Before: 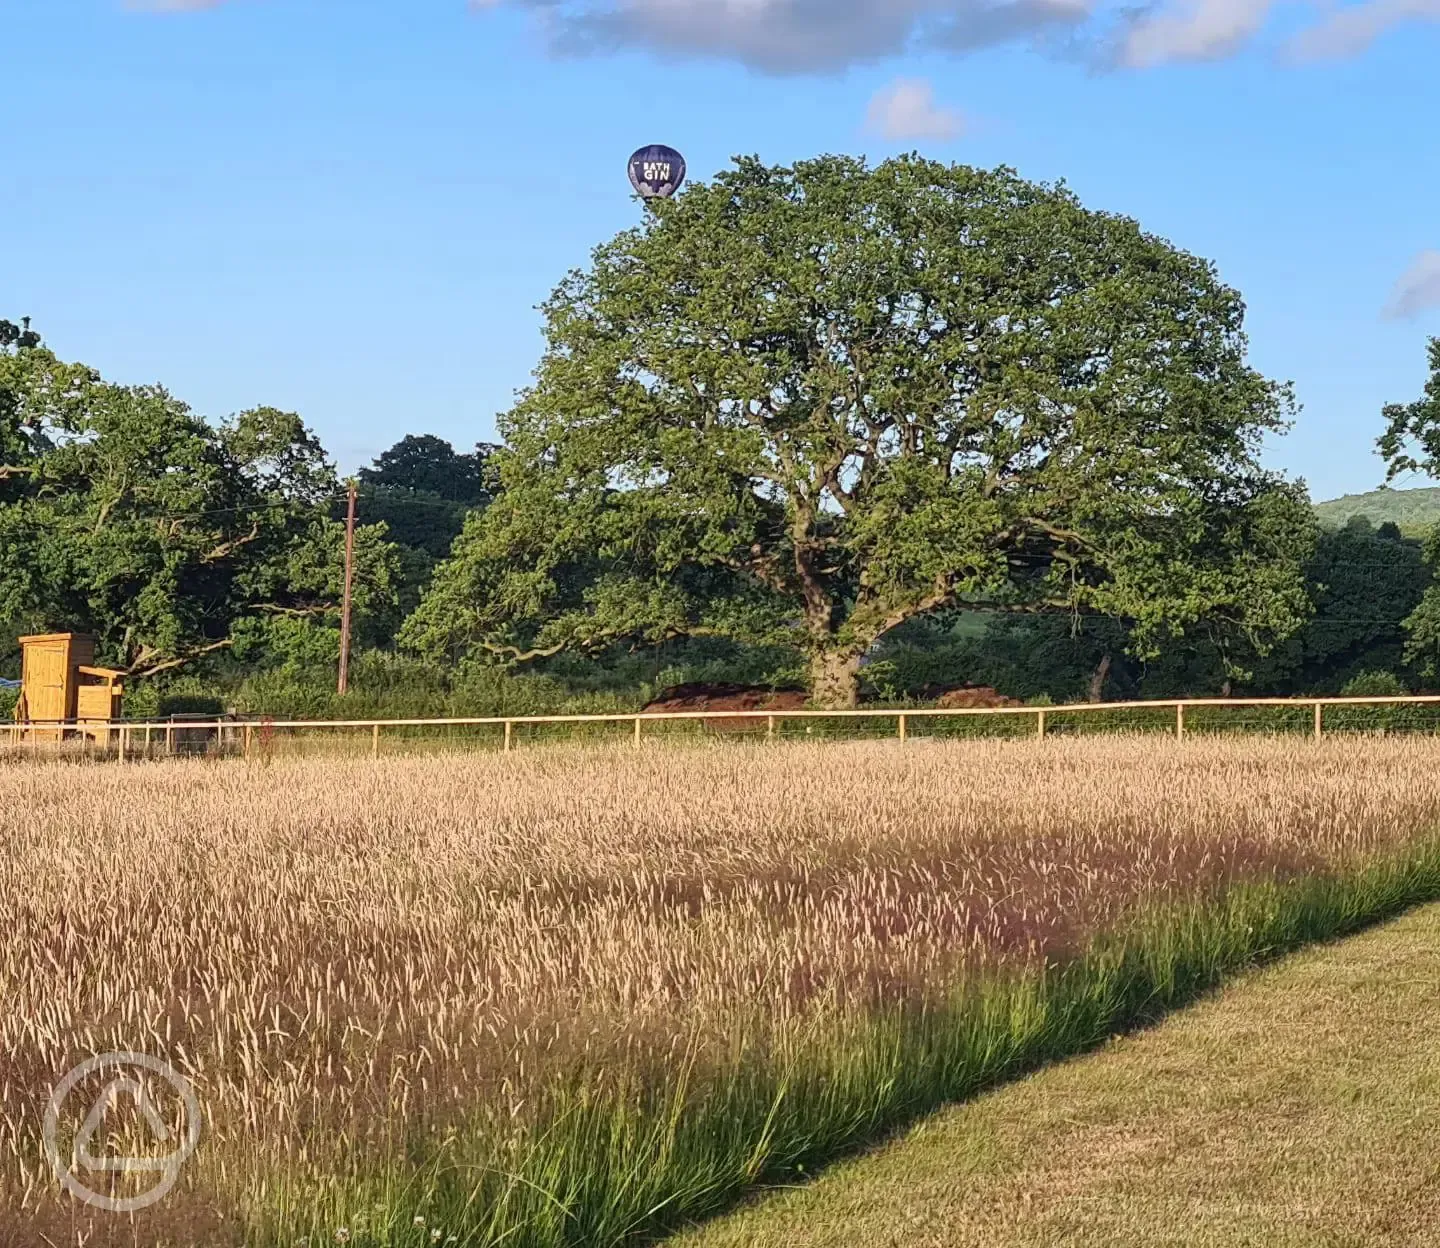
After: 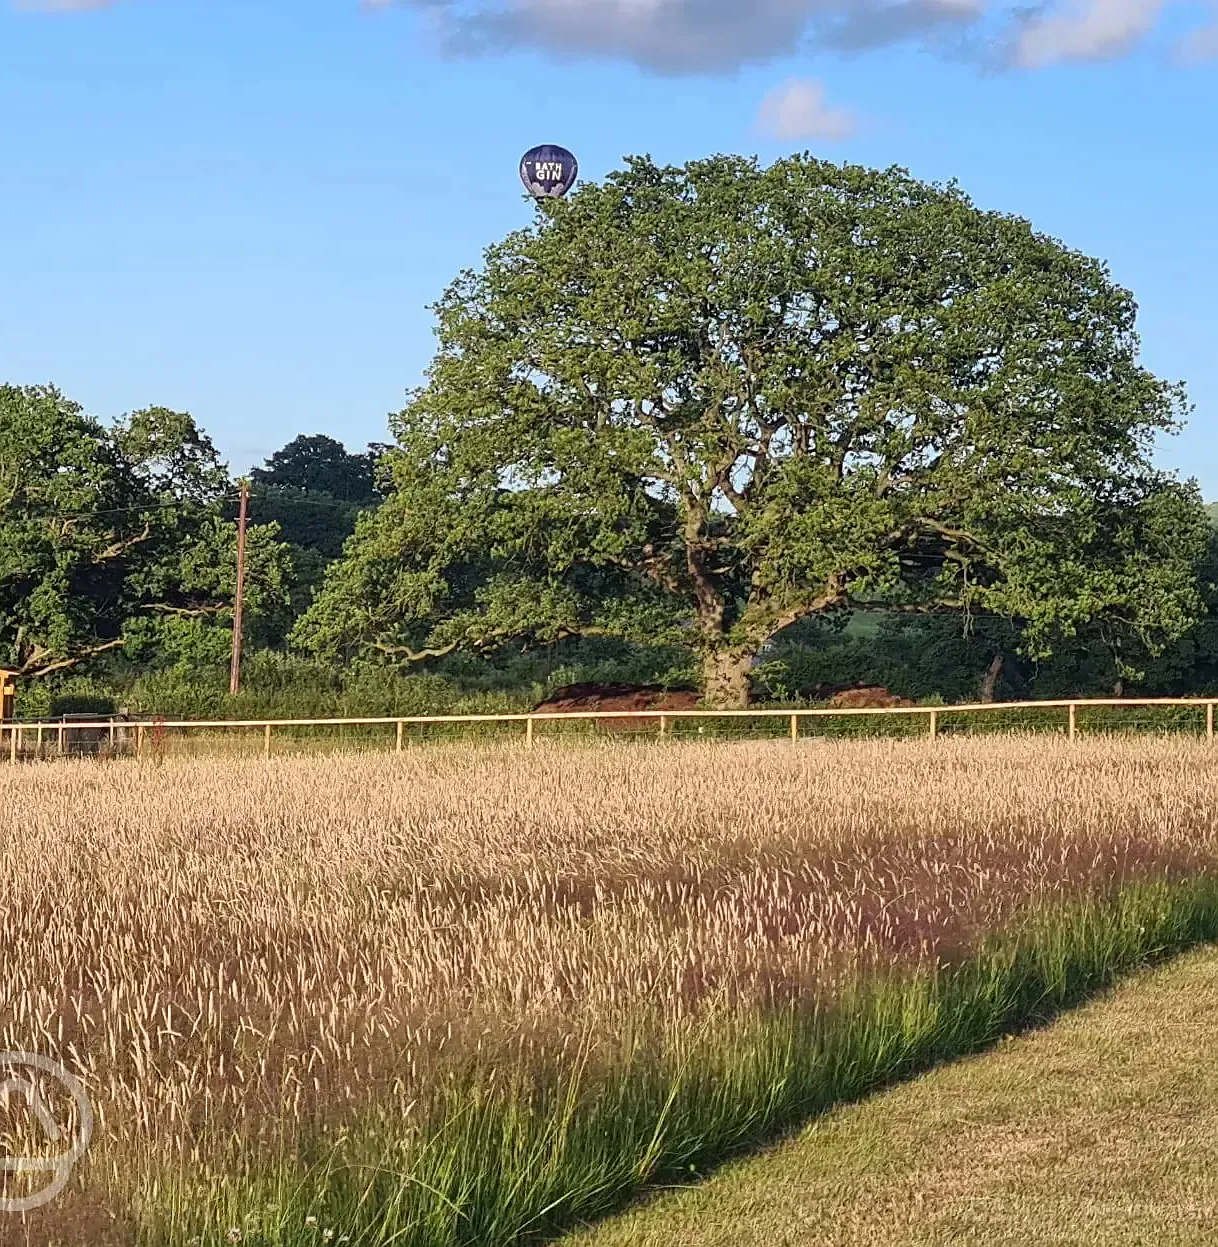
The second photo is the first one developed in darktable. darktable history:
crop: left 7.567%, right 7.835%
sharpen: radius 1.044, threshold 1.078
